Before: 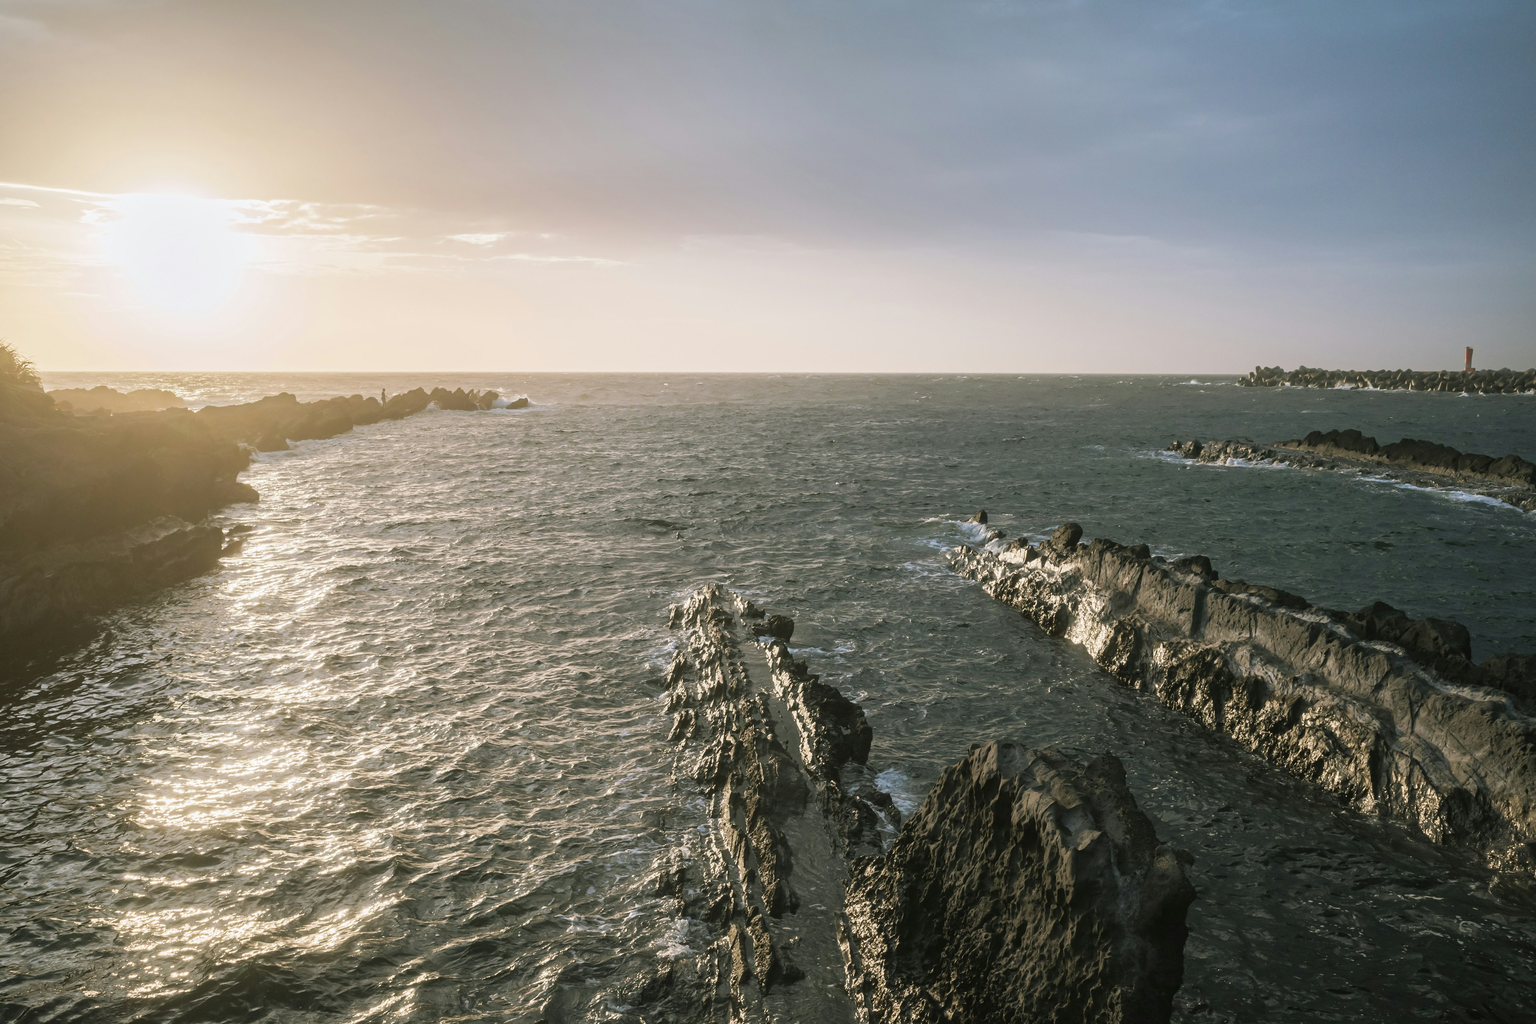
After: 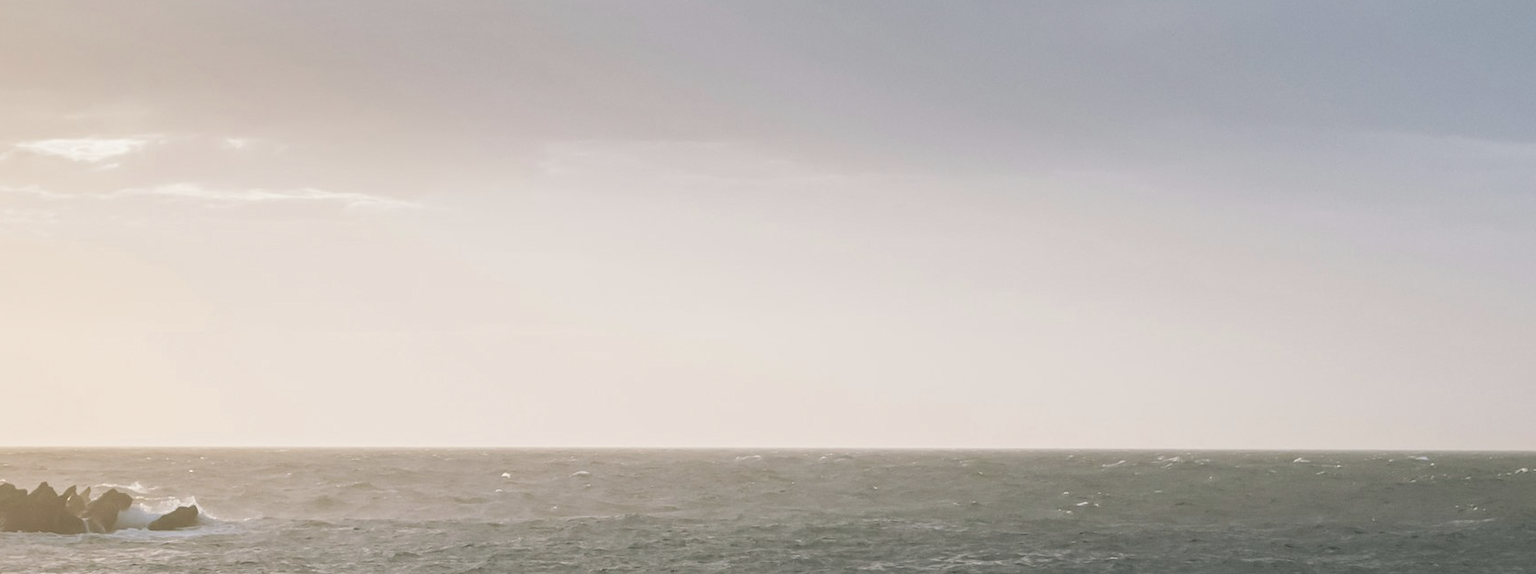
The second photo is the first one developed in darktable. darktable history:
color correction: saturation 0.8
crop: left 28.64%, top 16.832%, right 26.637%, bottom 58.055%
